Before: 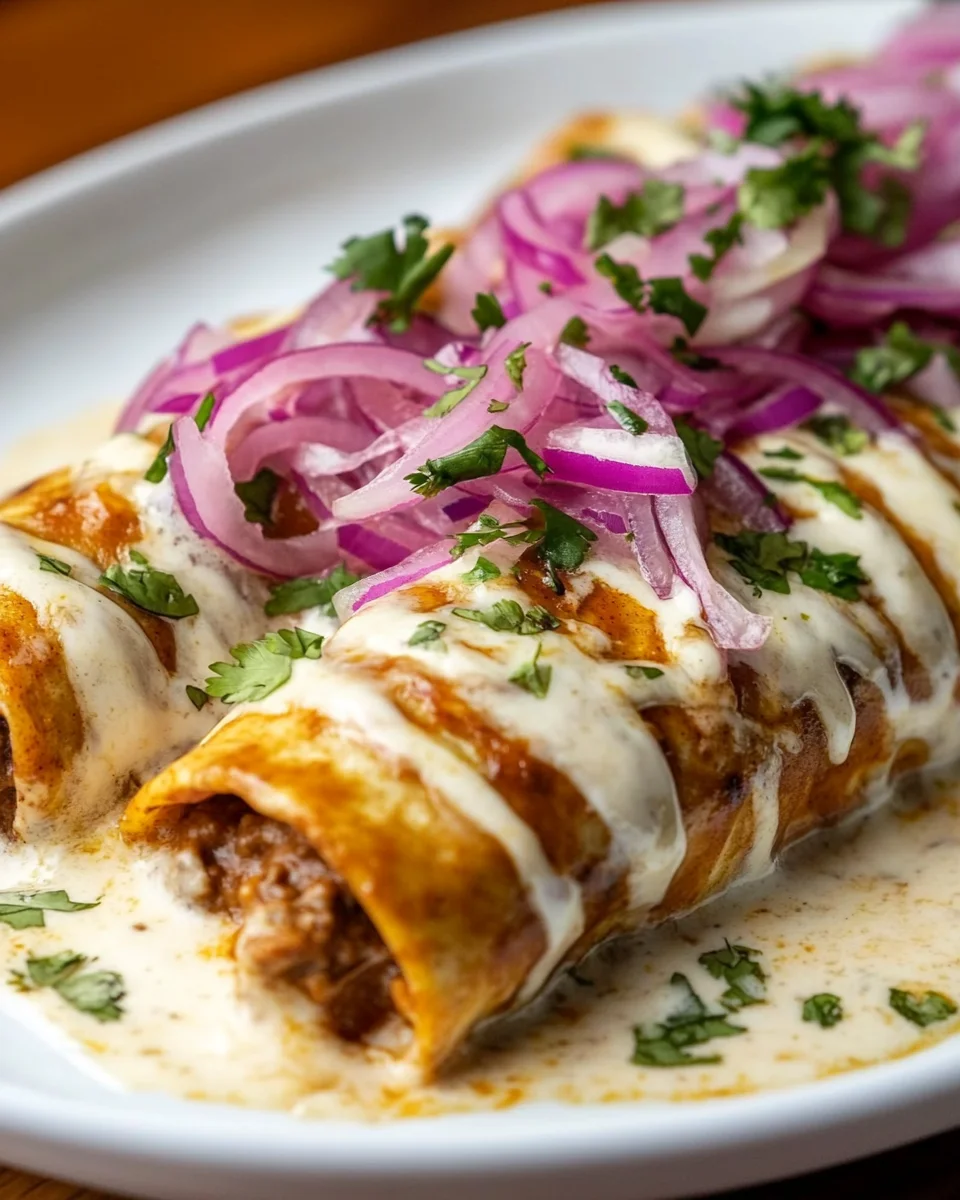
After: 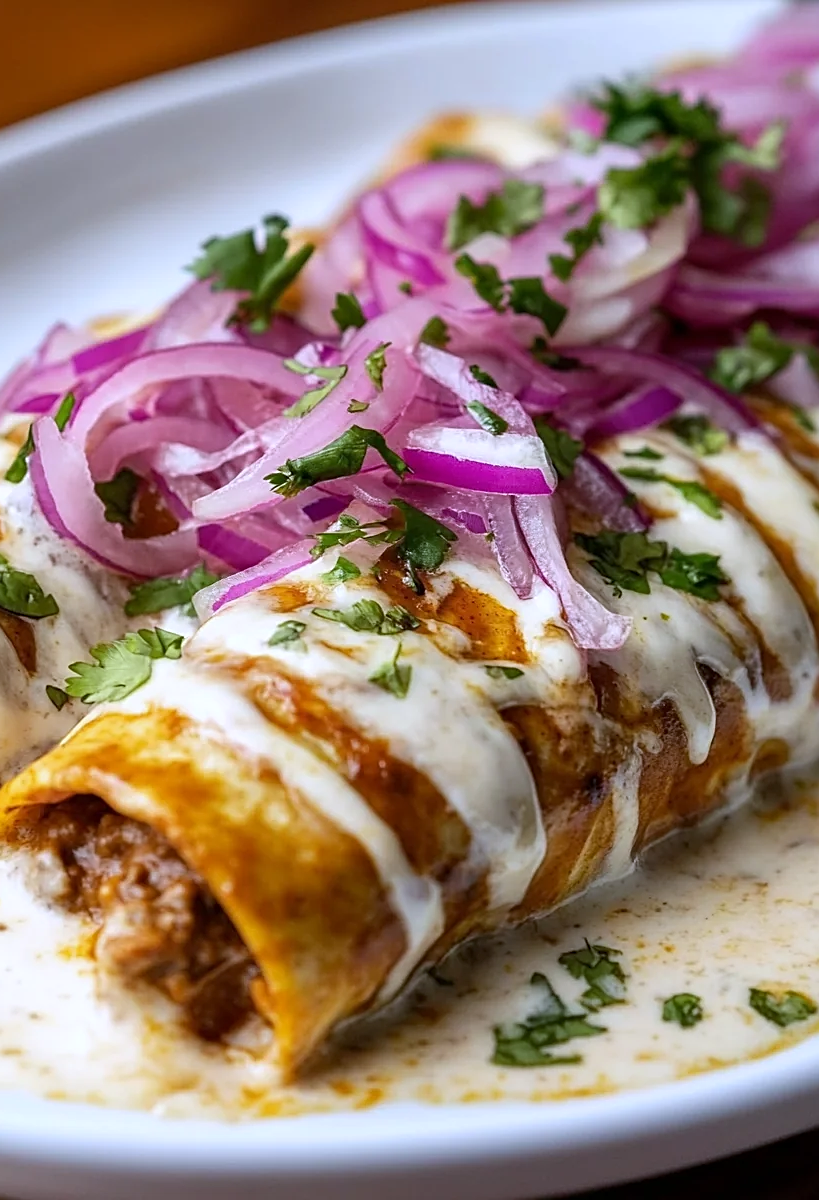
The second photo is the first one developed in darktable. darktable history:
crop and rotate: left 14.584%
white balance: red 0.967, blue 1.119, emerald 0.756
sharpen: on, module defaults
